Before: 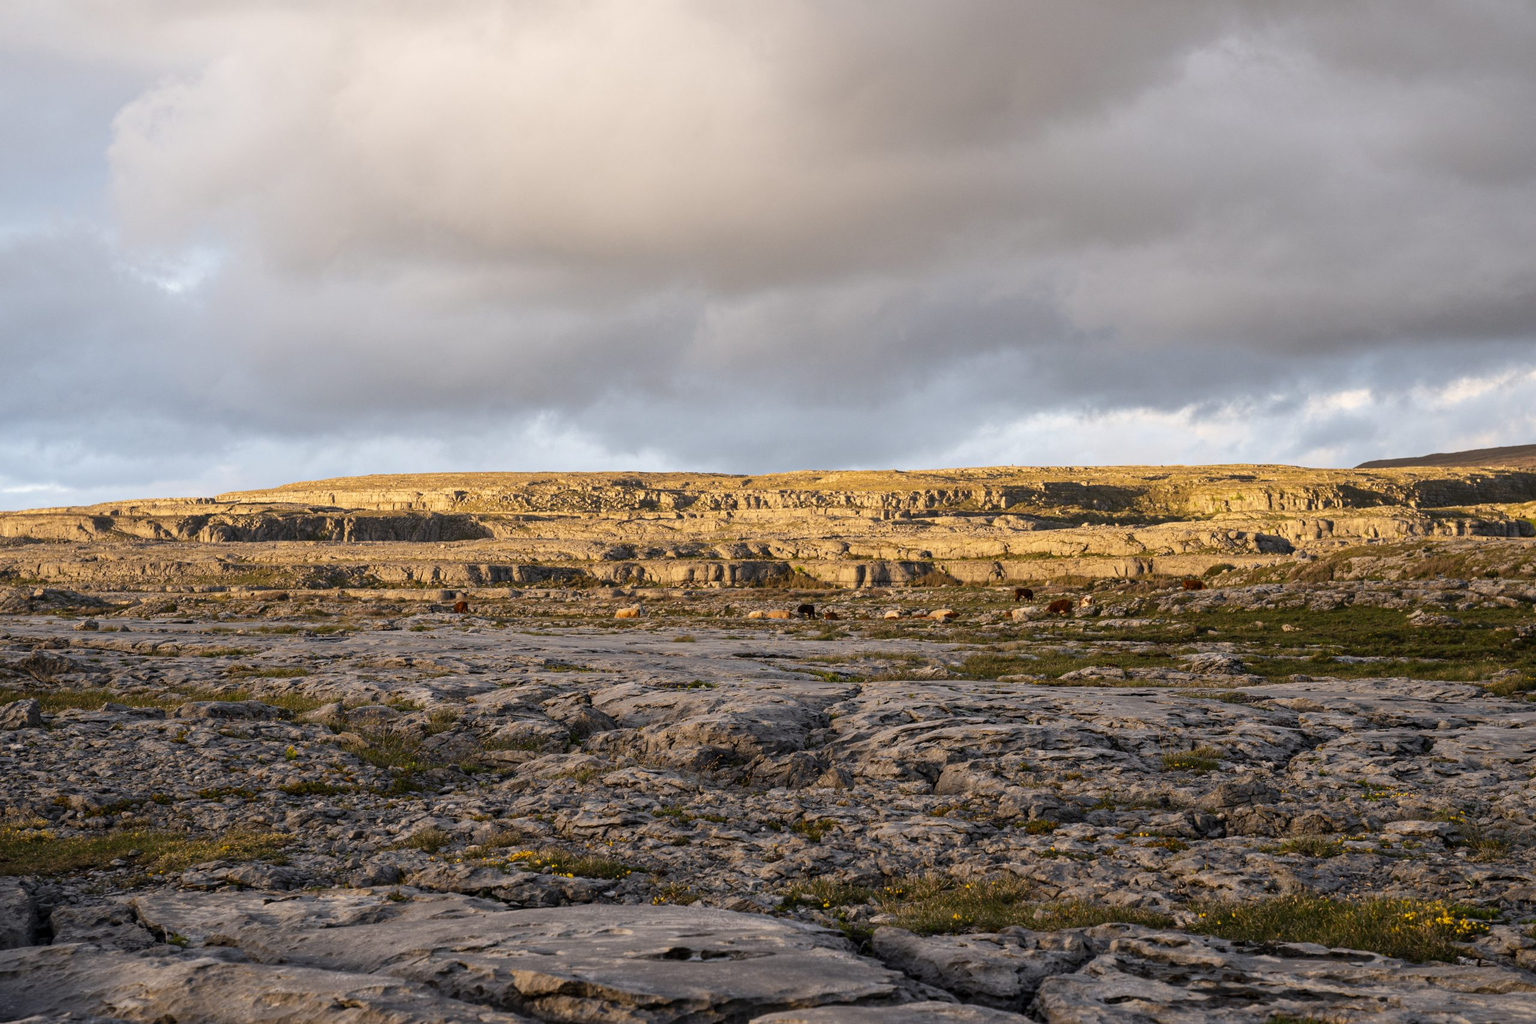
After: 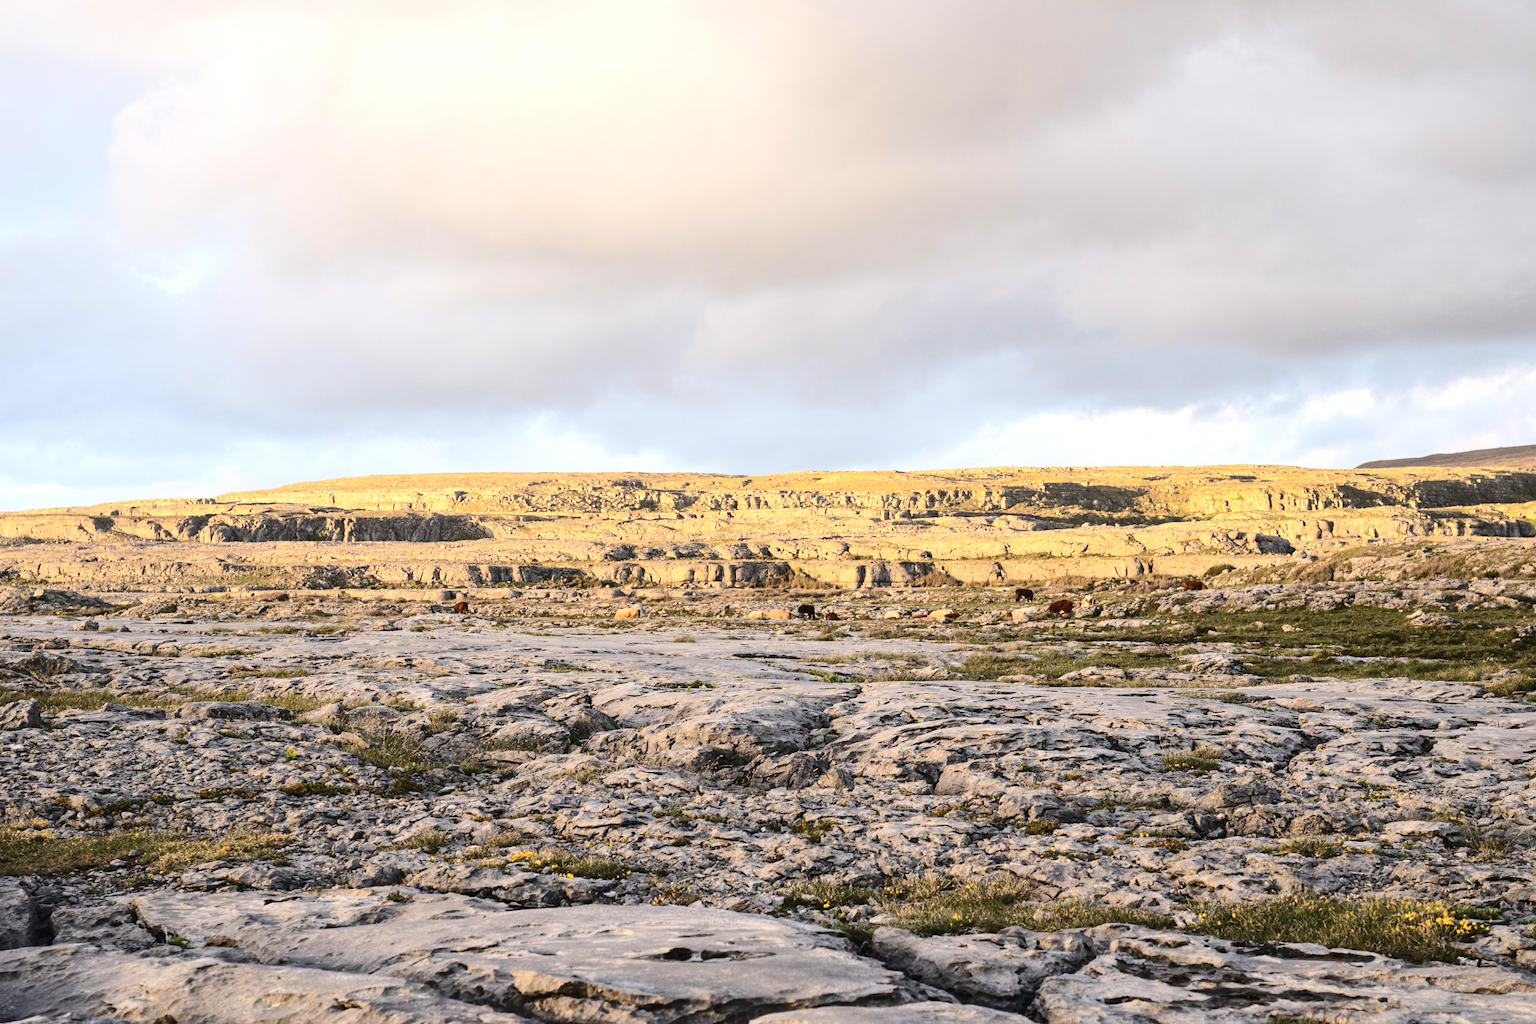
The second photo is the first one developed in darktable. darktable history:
tone curve: curves: ch0 [(0, 0.026) (0.146, 0.158) (0.272, 0.34) (0.453, 0.627) (0.687, 0.829) (1, 1)], color space Lab, independent channels, preserve colors none
exposure: black level correction 0, exposure 0.499 EV, compensate exposure bias true, compensate highlight preservation false
